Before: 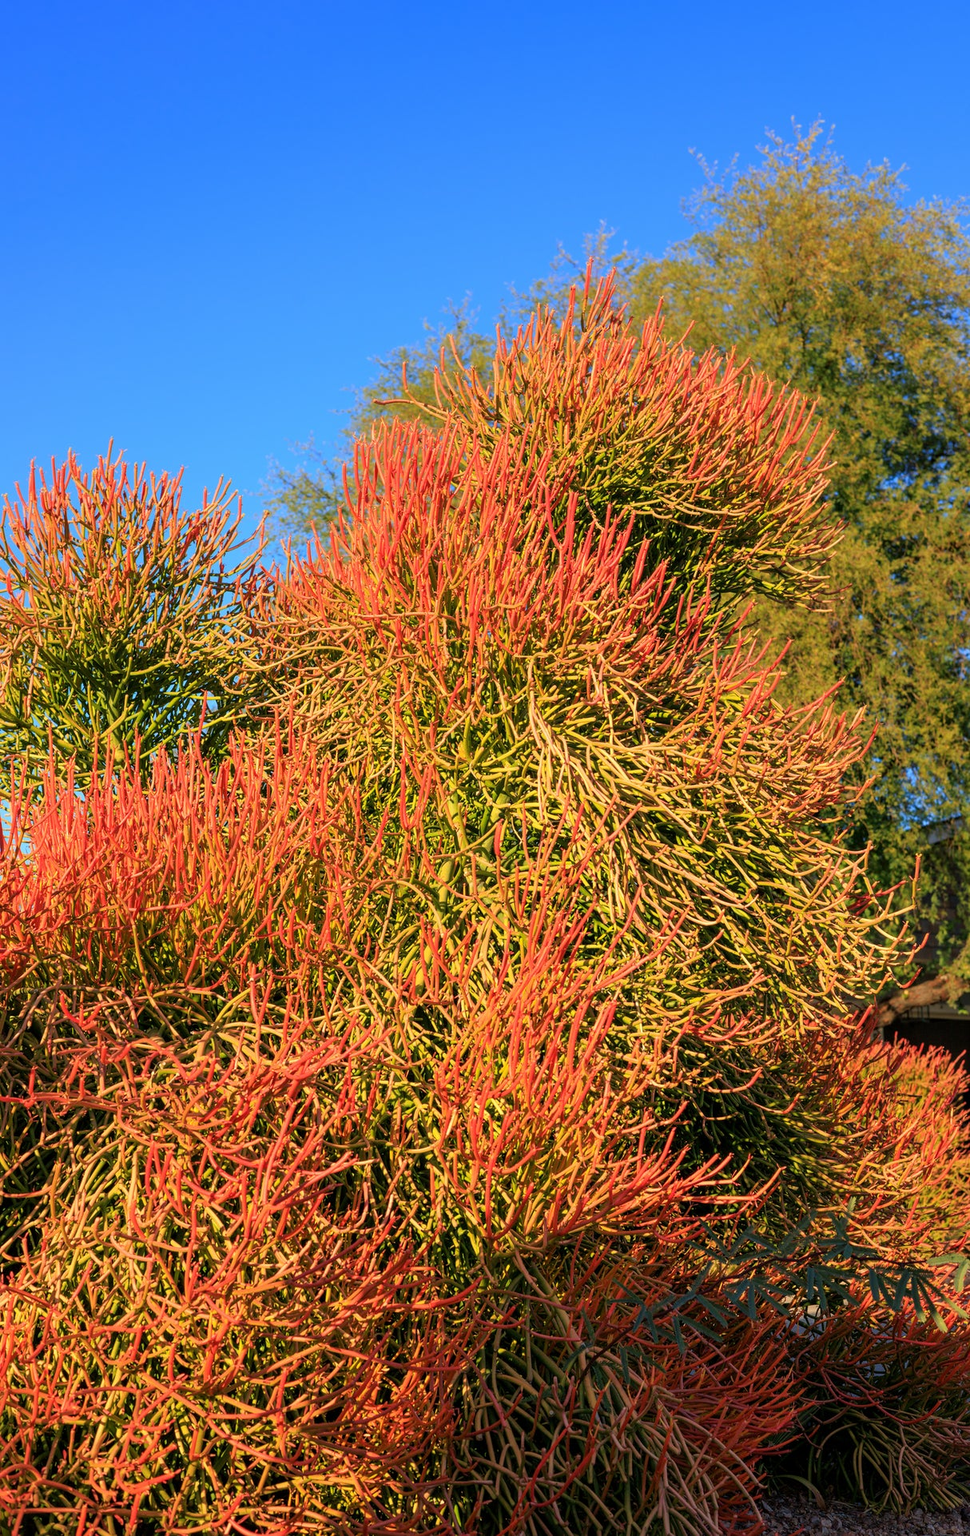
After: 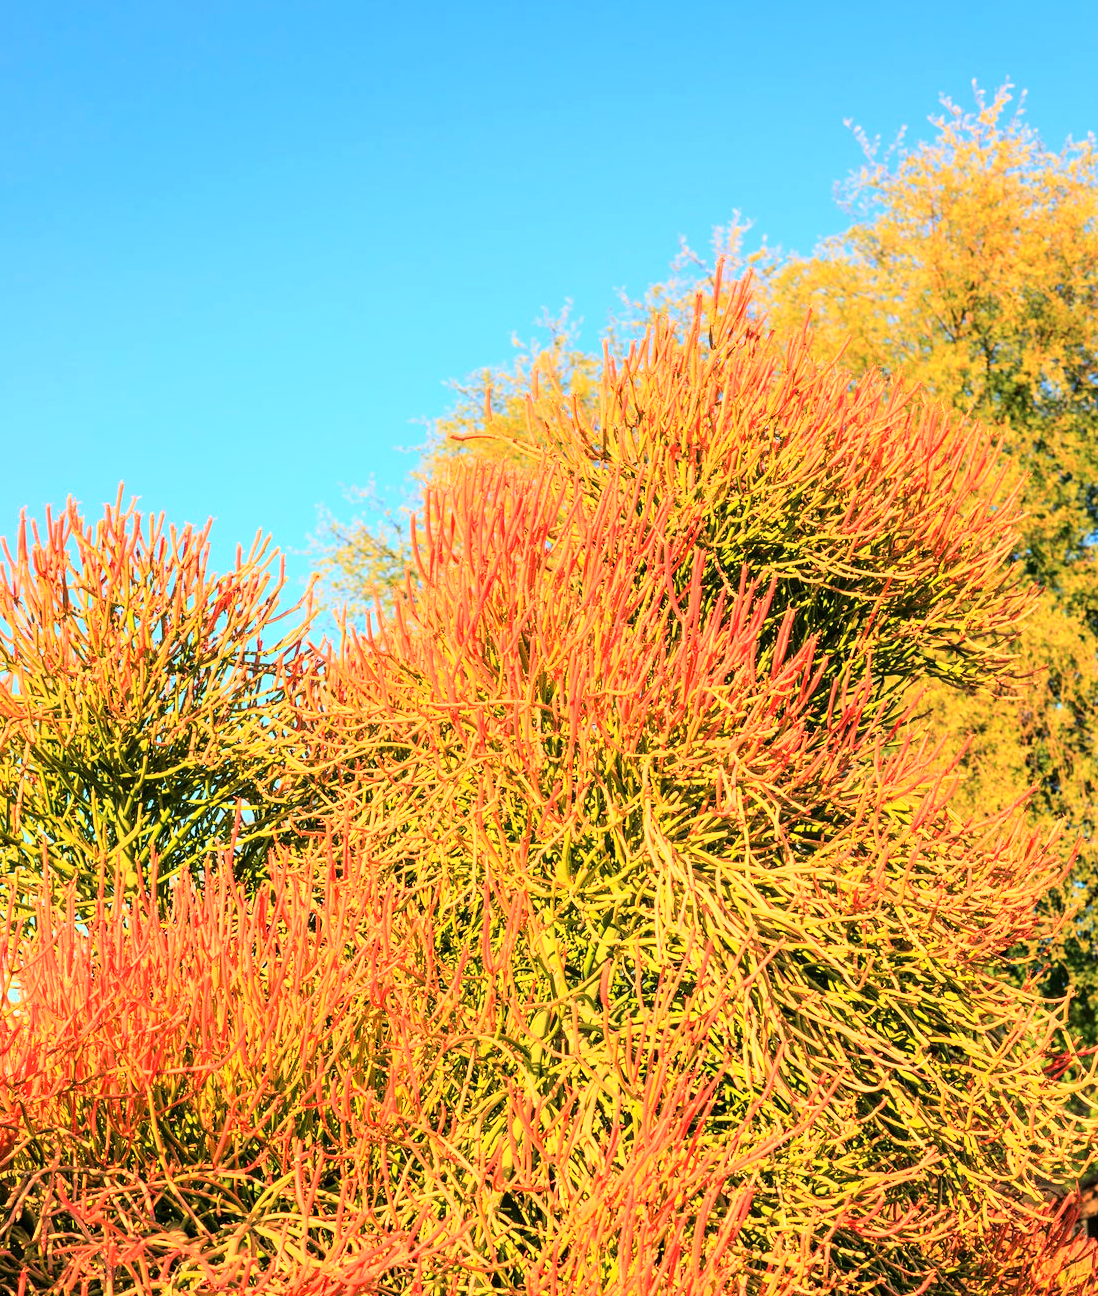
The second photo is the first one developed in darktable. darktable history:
white balance: red 1.138, green 0.996, blue 0.812
base curve: curves: ch0 [(0, 0) (0.018, 0.026) (0.143, 0.37) (0.33, 0.731) (0.458, 0.853) (0.735, 0.965) (0.905, 0.986) (1, 1)]
crop: left 1.509%, top 3.452%, right 7.696%, bottom 28.452%
